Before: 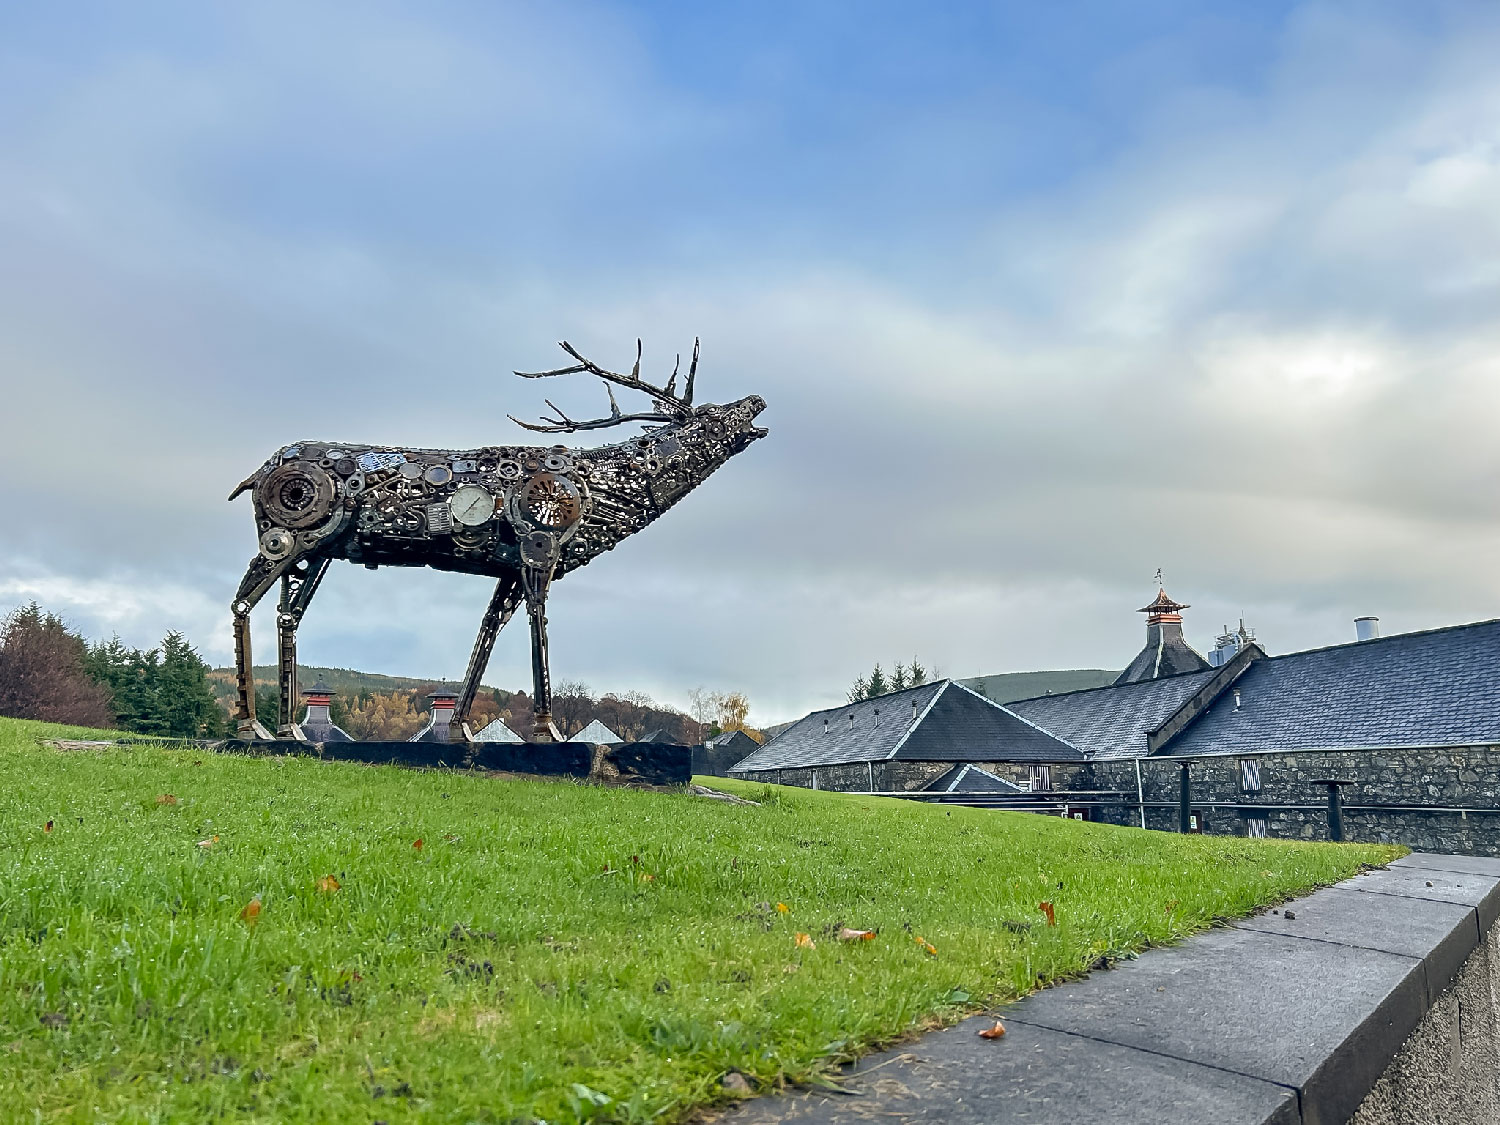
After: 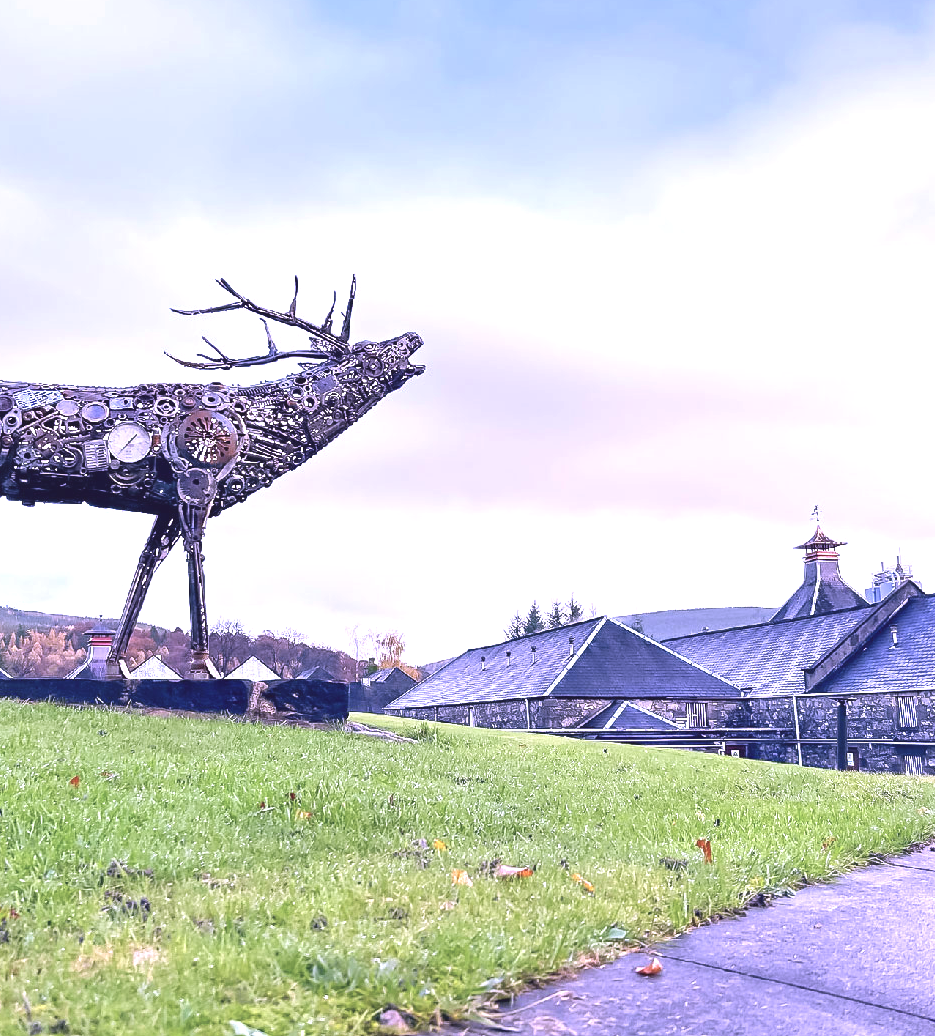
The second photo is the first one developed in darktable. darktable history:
exposure: black level correction -0.005, exposure 1 EV, compensate highlight preservation false
crop and rotate: left 22.918%, top 5.629%, right 14.711%, bottom 2.247%
color calibration: output R [1.107, -0.012, -0.003, 0], output B [0, 0, 1.308, 0], illuminant custom, x 0.389, y 0.387, temperature 3838.64 K
